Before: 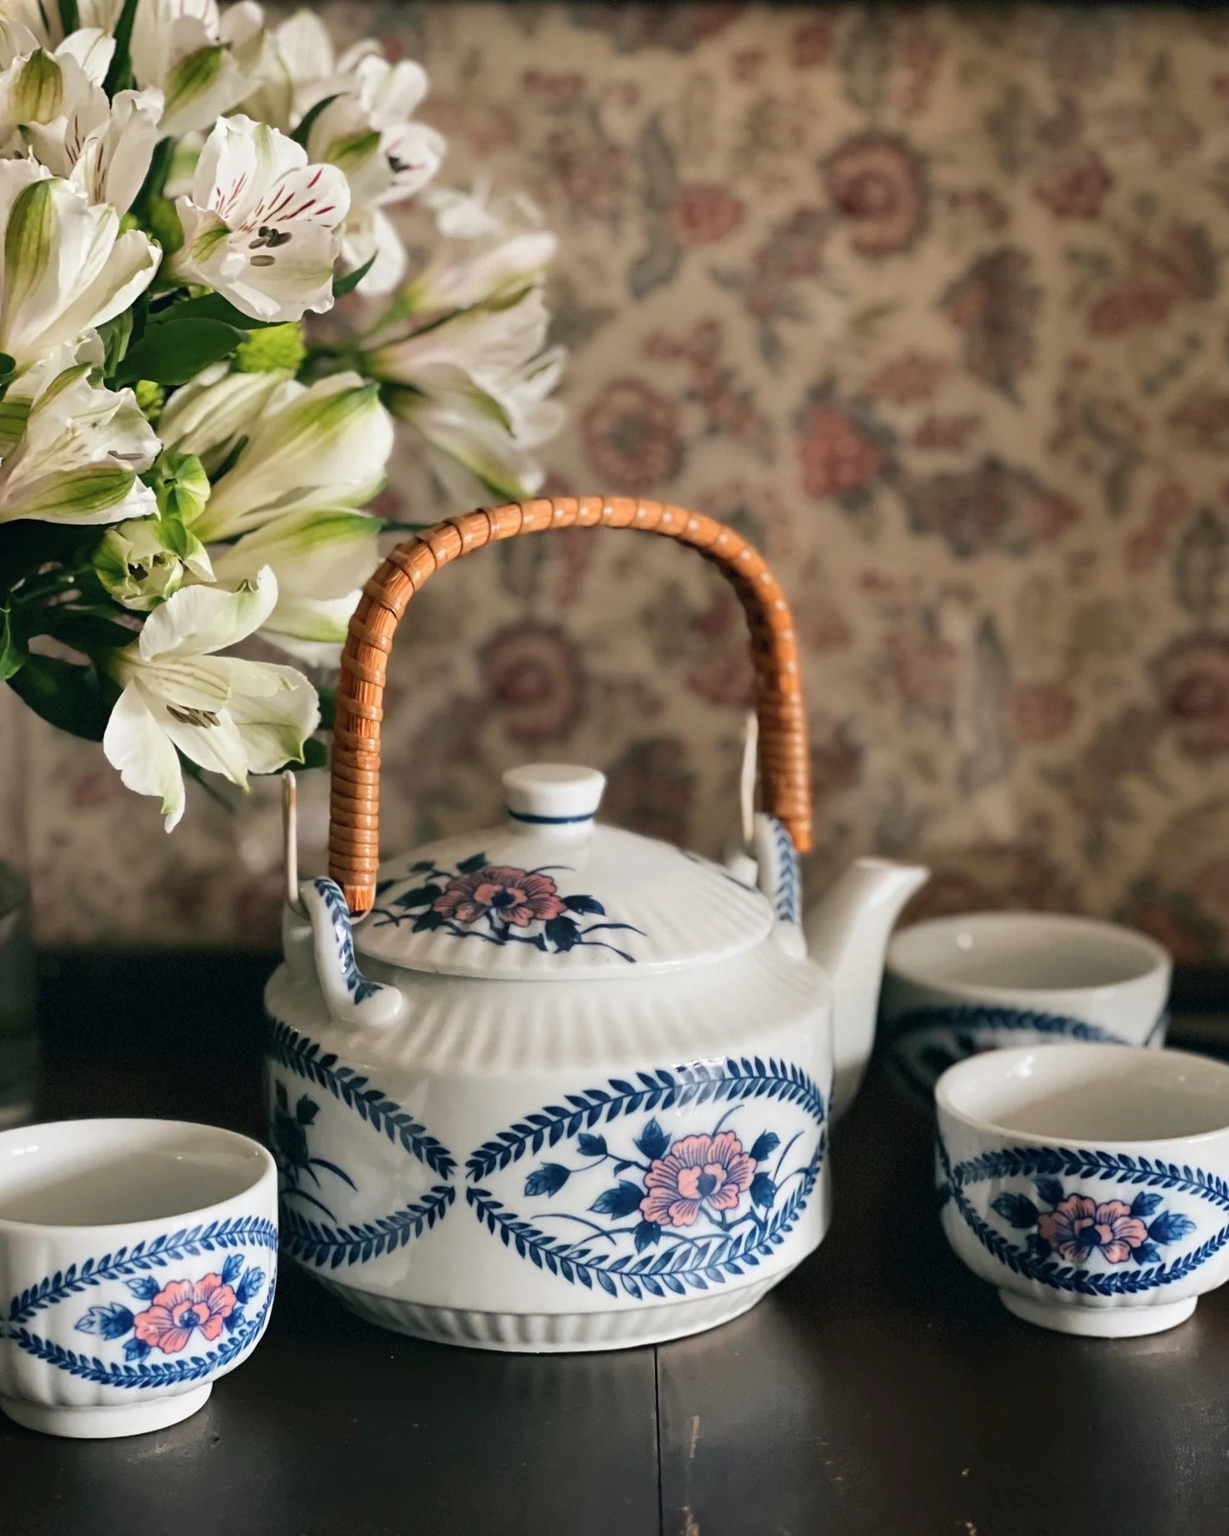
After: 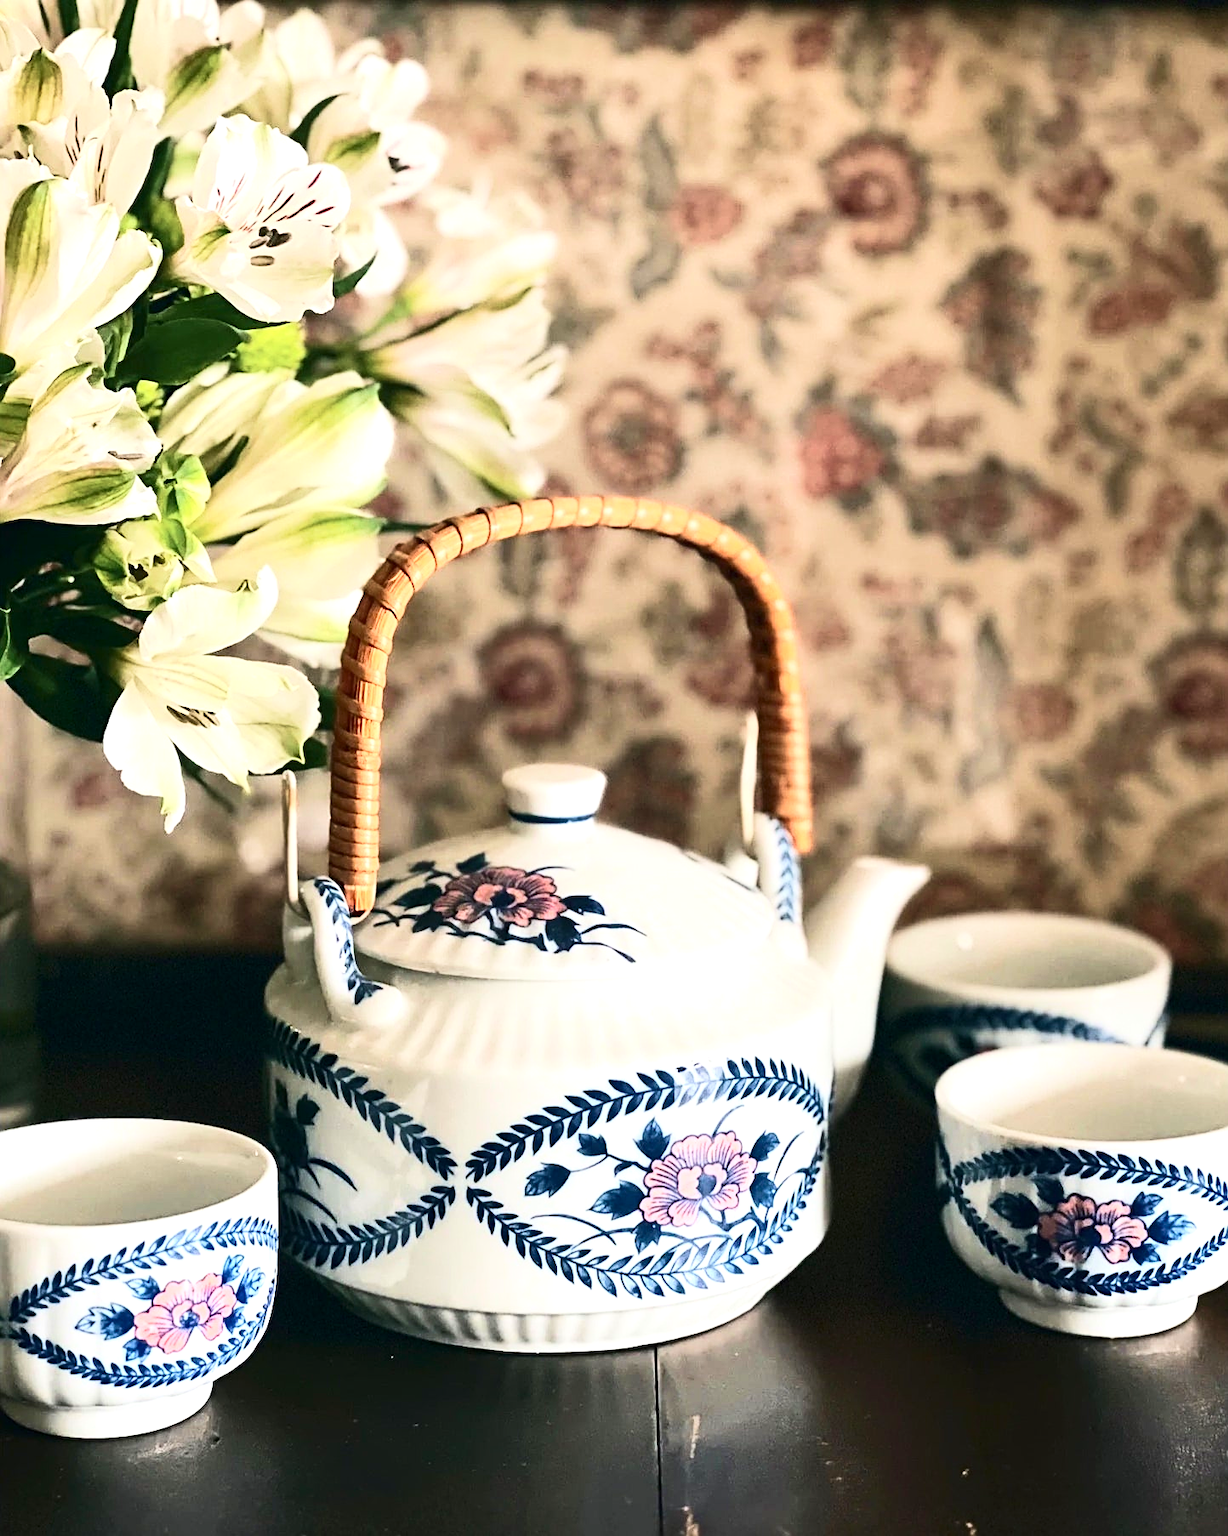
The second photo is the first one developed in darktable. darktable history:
exposure: black level correction 0, exposure 0.69 EV, compensate highlight preservation false
sharpen: on, module defaults
contrast brightness saturation: contrast 0.375, brightness 0.113
tone equalizer: edges refinement/feathering 500, mask exposure compensation -1.57 EV, preserve details no
velvia: strength 24.74%
